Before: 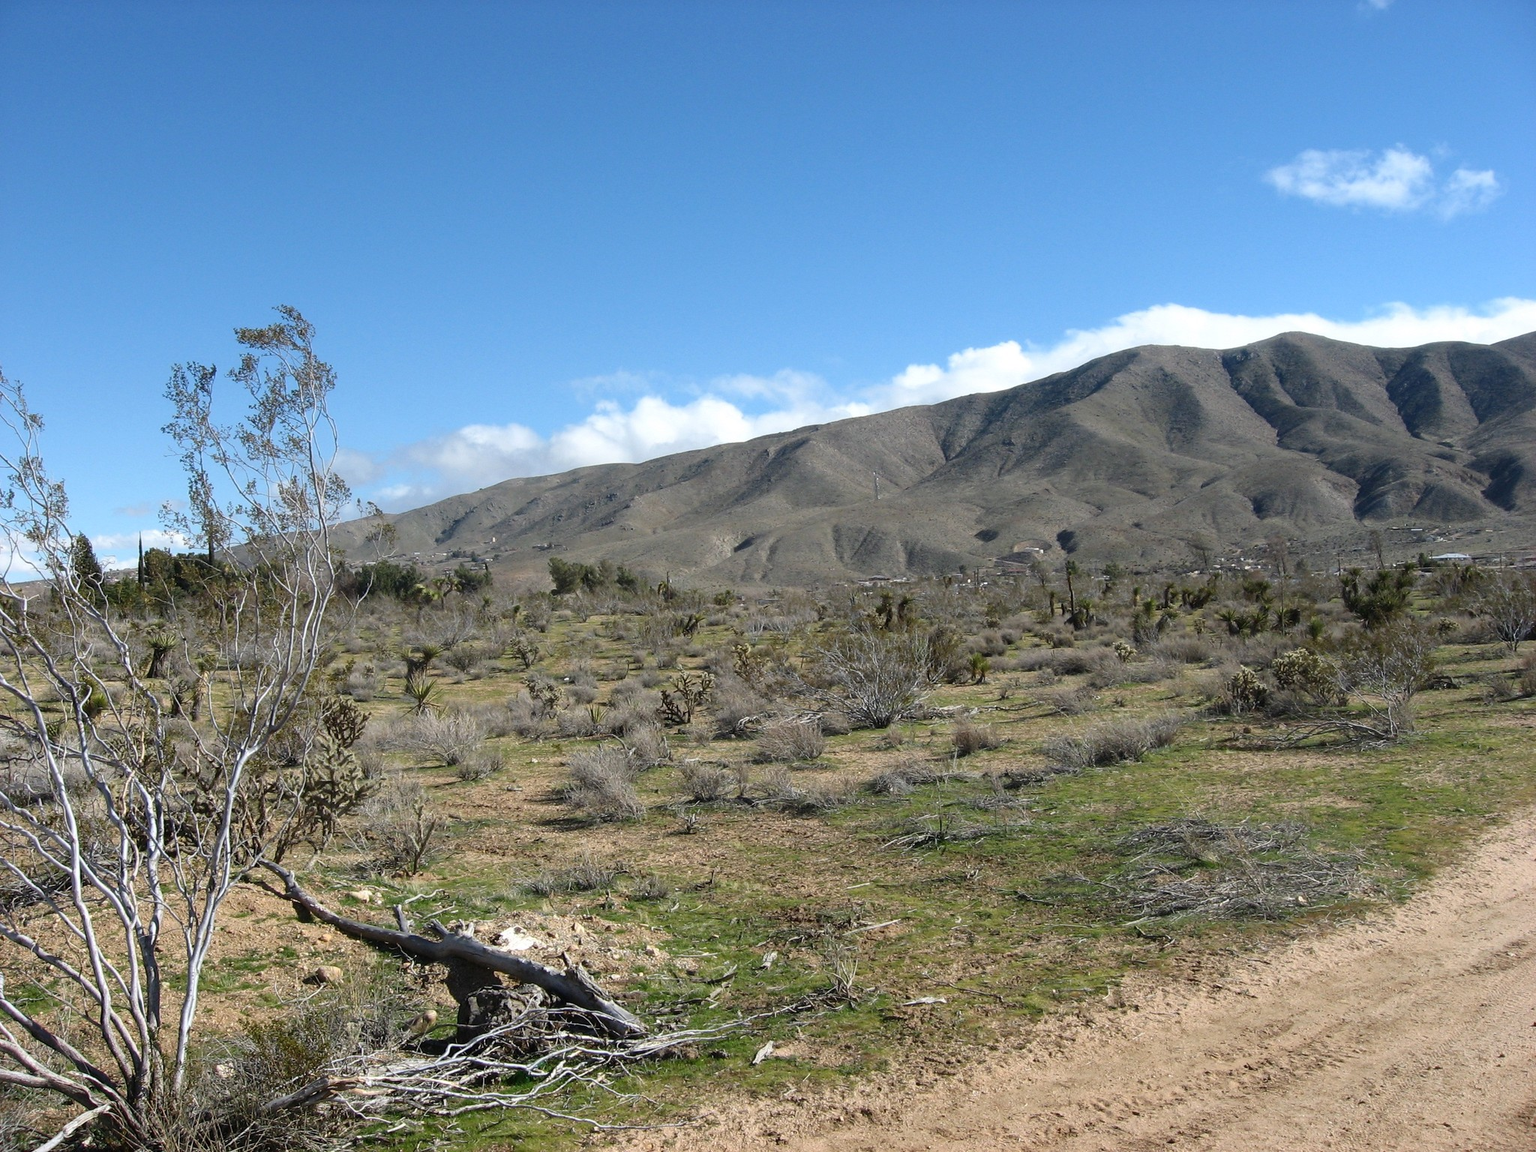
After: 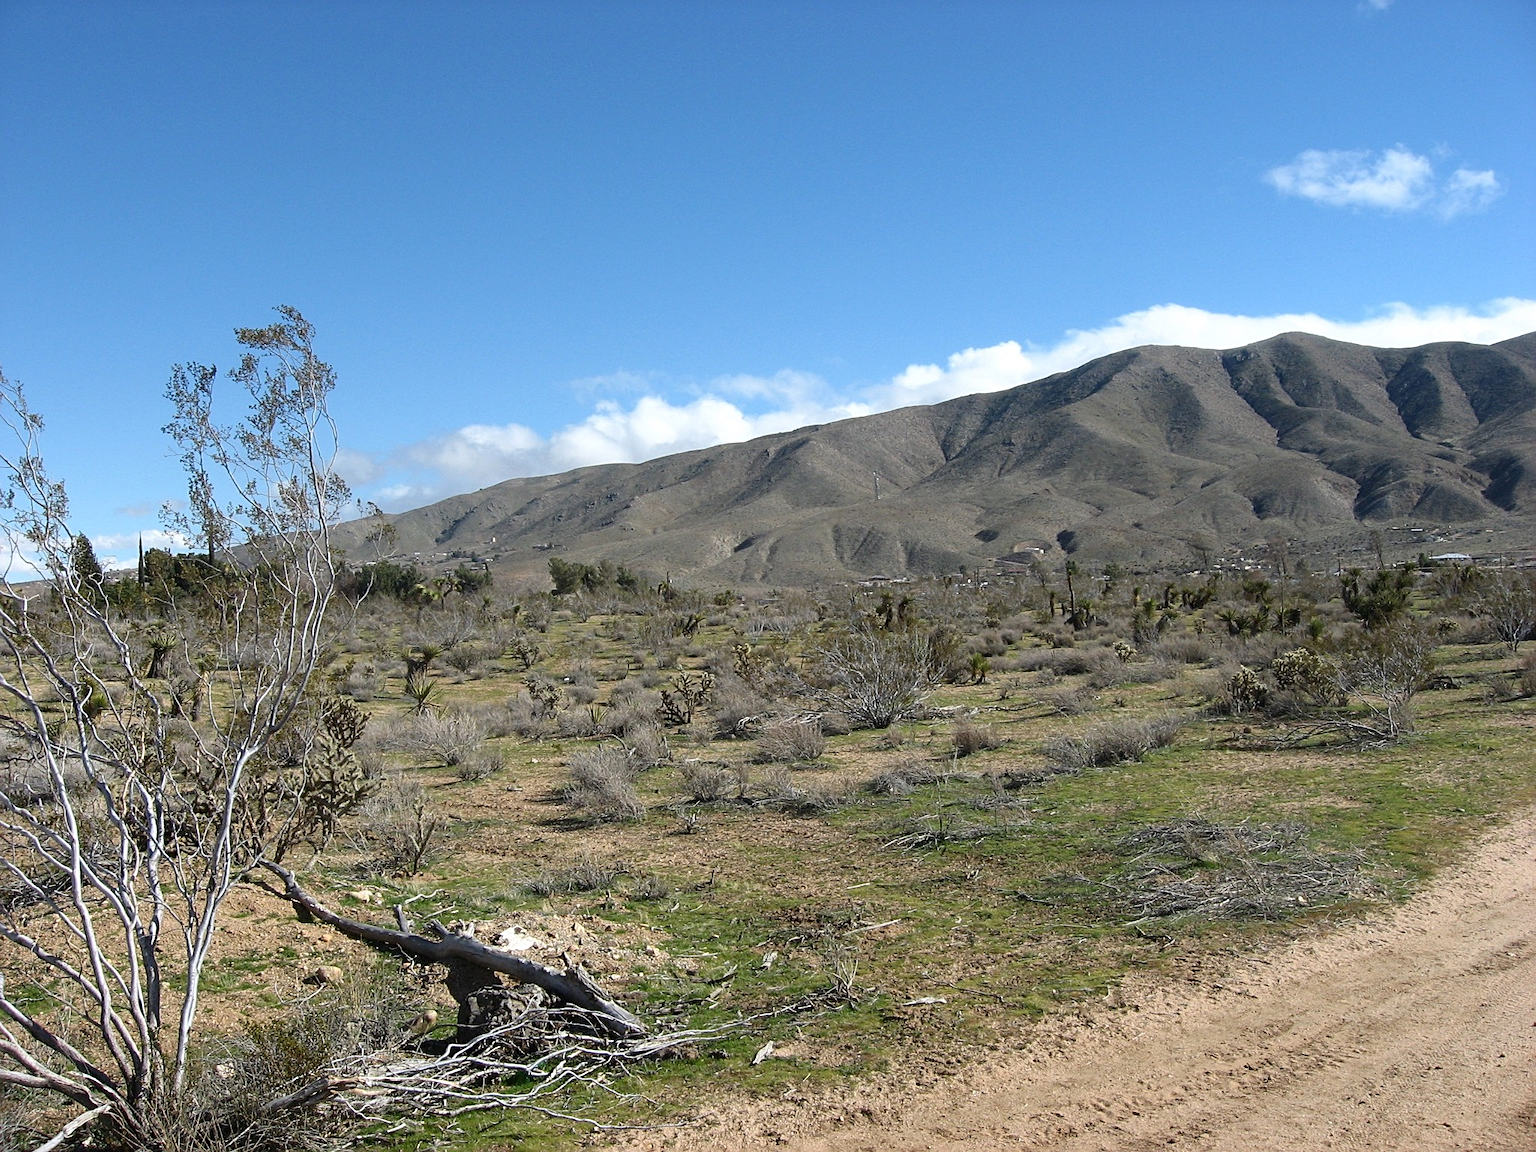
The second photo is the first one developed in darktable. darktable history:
sharpen: radius 2.159, amount 0.385, threshold 0.013
